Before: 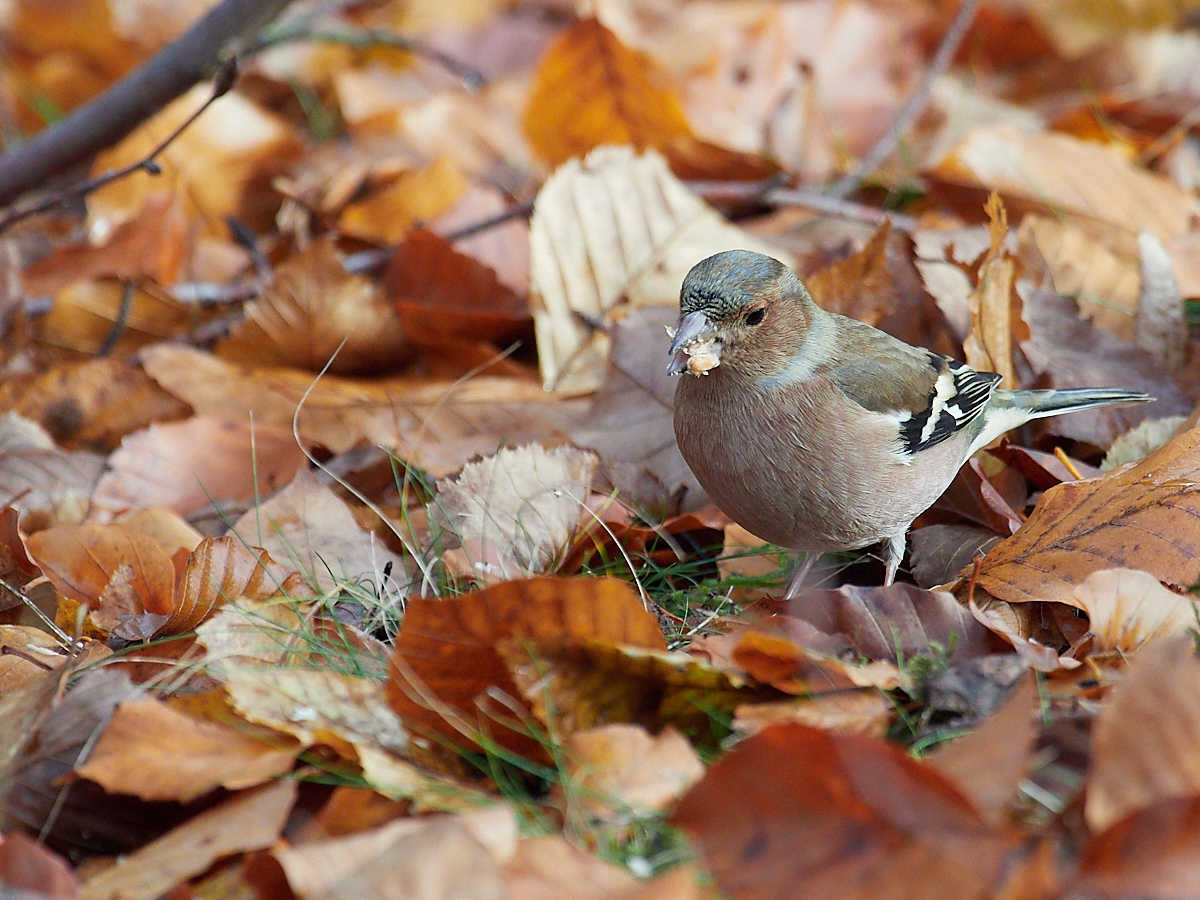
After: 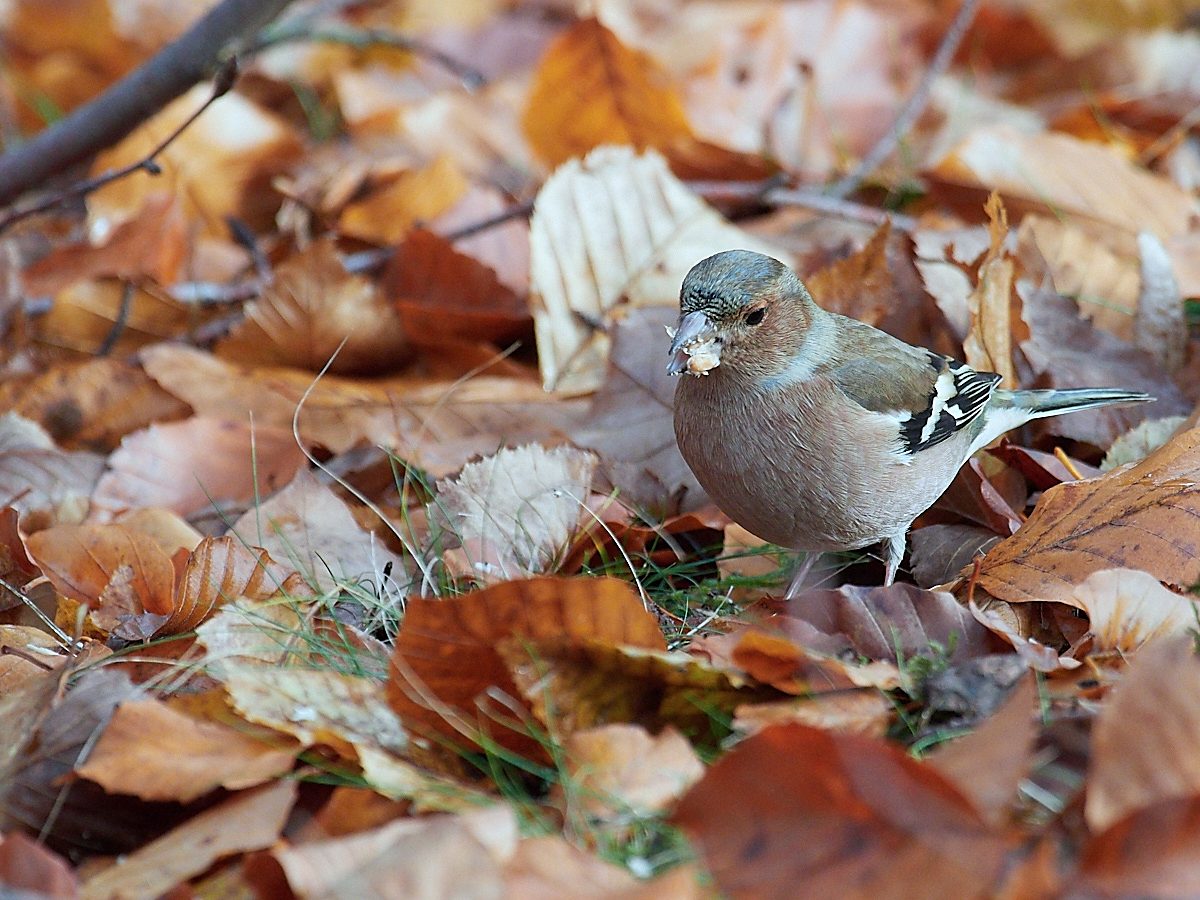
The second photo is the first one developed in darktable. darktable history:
color correction: highlights a* -3.85, highlights b* -10.68
sharpen: amount 0.204
